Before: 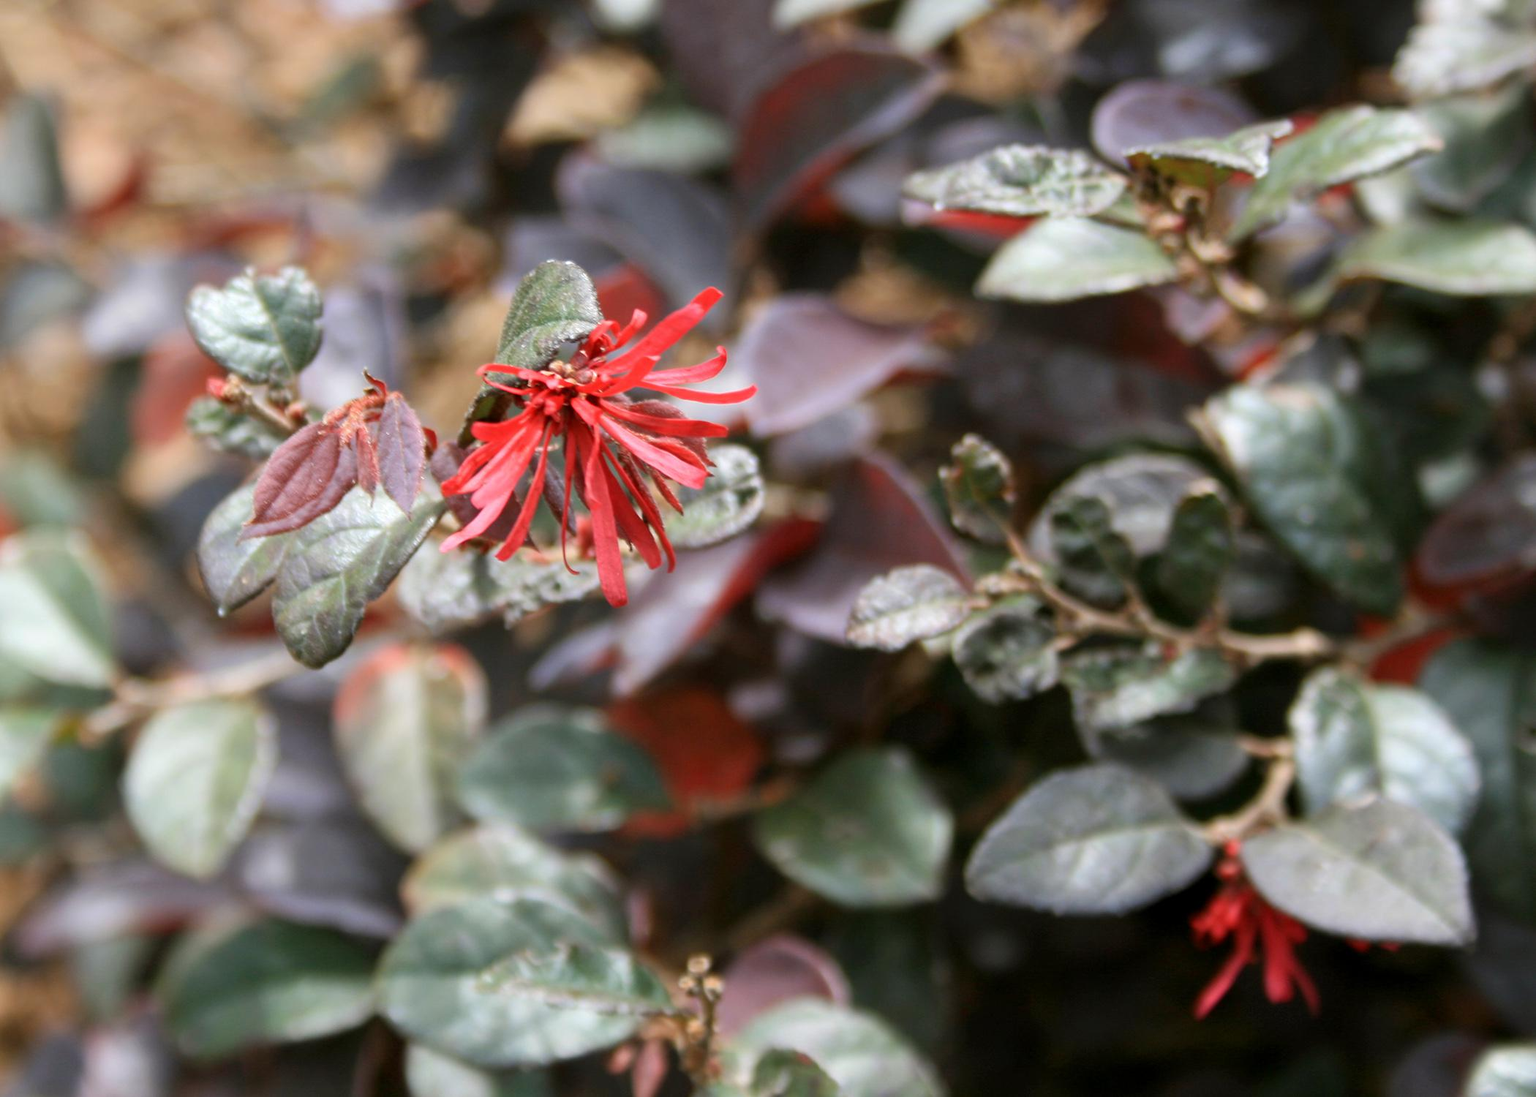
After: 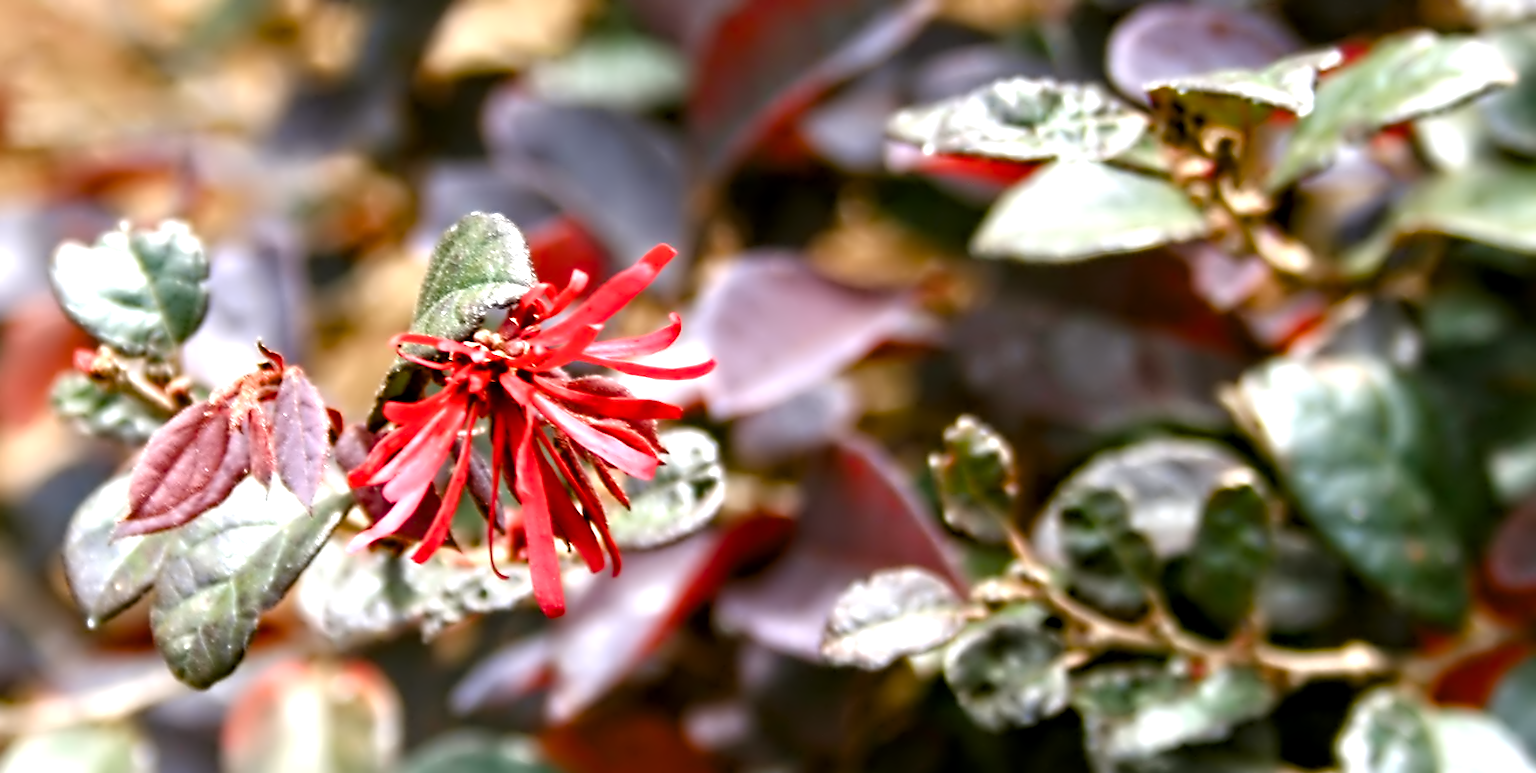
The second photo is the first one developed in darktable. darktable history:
color balance rgb: linear chroma grading › shadows -2.2%, linear chroma grading › highlights -15%, linear chroma grading › global chroma -10%, linear chroma grading › mid-tones -10%, perceptual saturation grading › global saturation 45%, perceptual saturation grading › highlights -50%, perceptual saturation grading › shadows 30%, perceptual brilliance grading › global brilliance 18%, global vibrance 45%
contrast equalizer: octaves 7, y [[0.5, 0.542, 0.583, 0.625, 0.667, 0.708], [0.5 ×6], [0.5 ×6], [0, 0.033, 0.067, 0.1, 0.133, 0.167], [0, 0.05, 0.1, 0.15, 0.2, 0.25]]
crop and rotate: left 9.345%, top 7.22%, right 4.982%, bottom 32.331%
